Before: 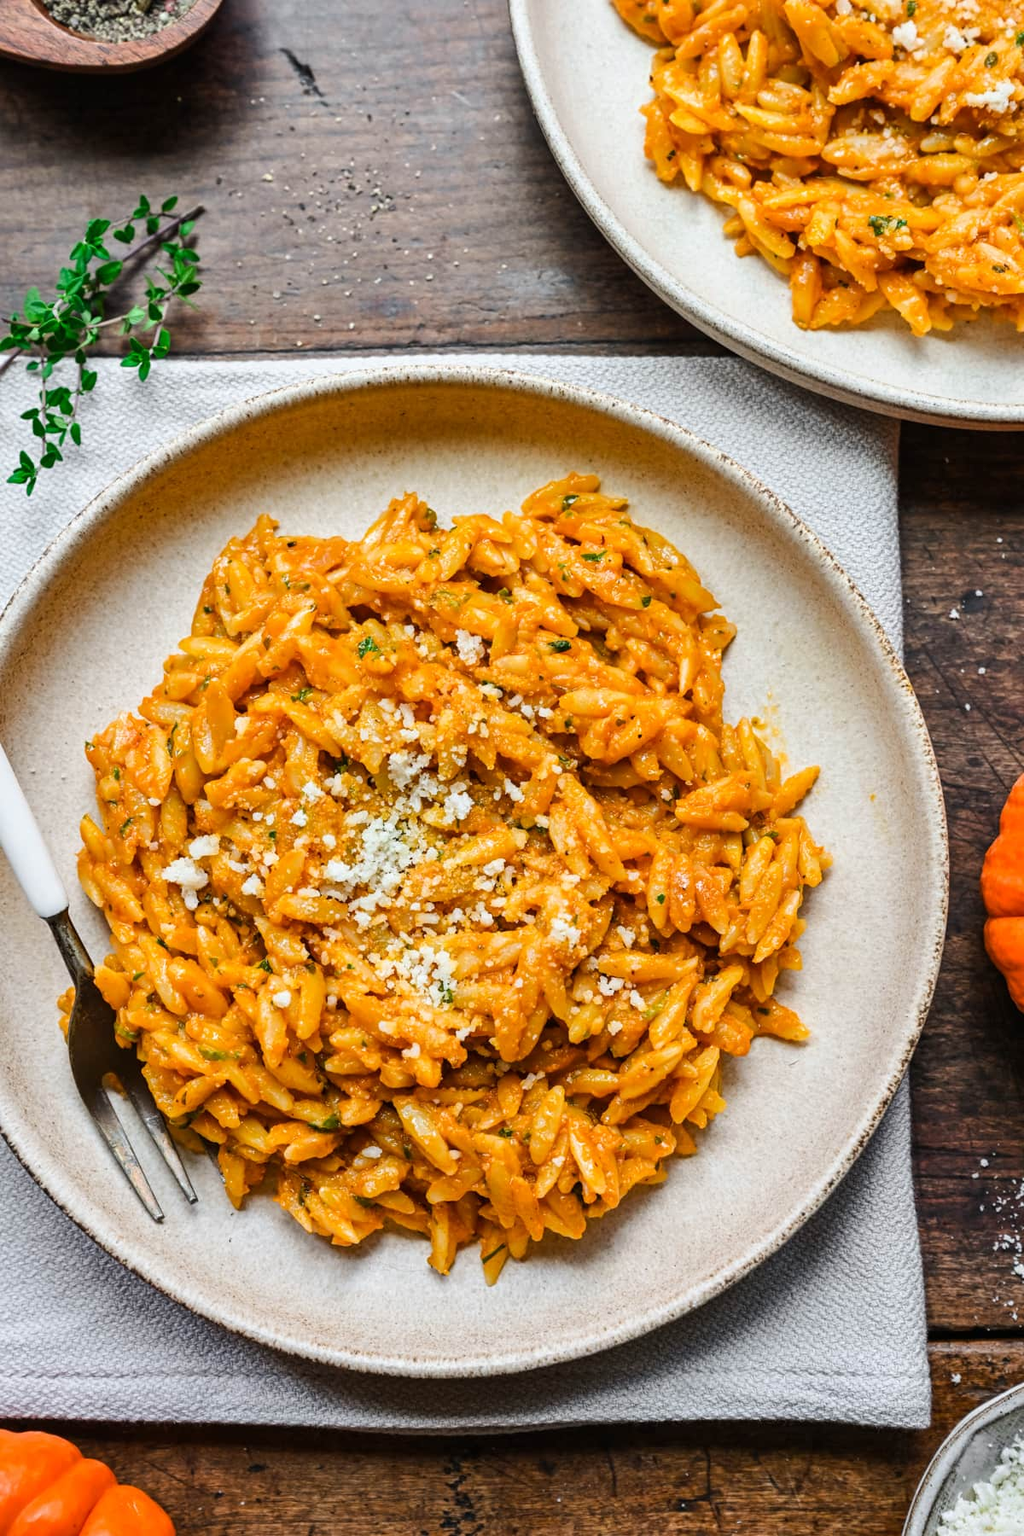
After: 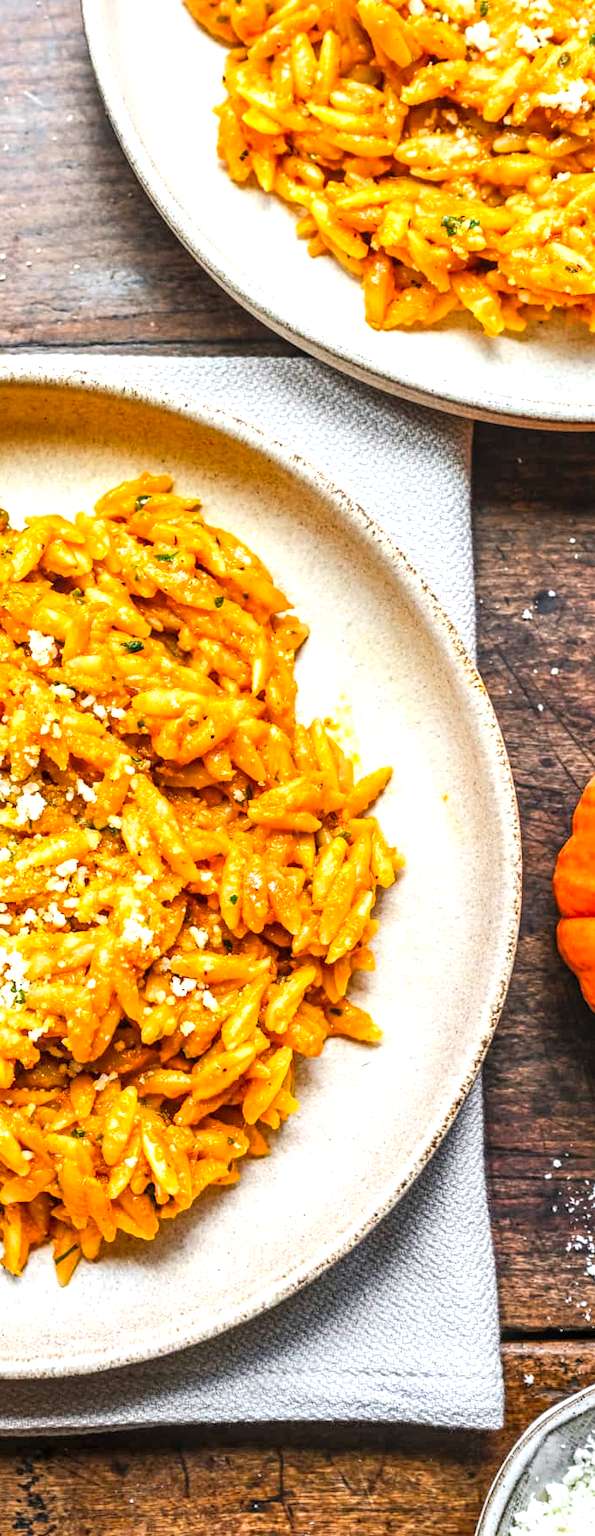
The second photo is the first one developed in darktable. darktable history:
exposure: black level correction 0, exposure 0.69 EV, compensate highlight preservation false
crop: left 41.76%
local contrast: detail 130%
contrast brightness saturation: contrast 0.07, brightness 0.075, saturation 0.182
